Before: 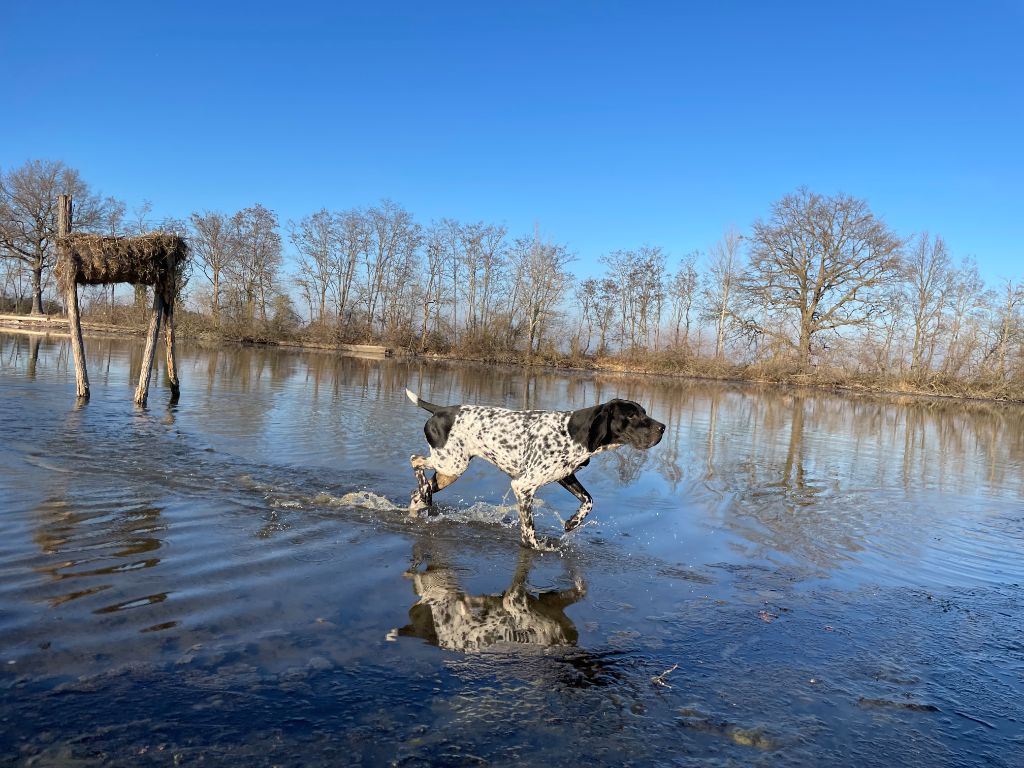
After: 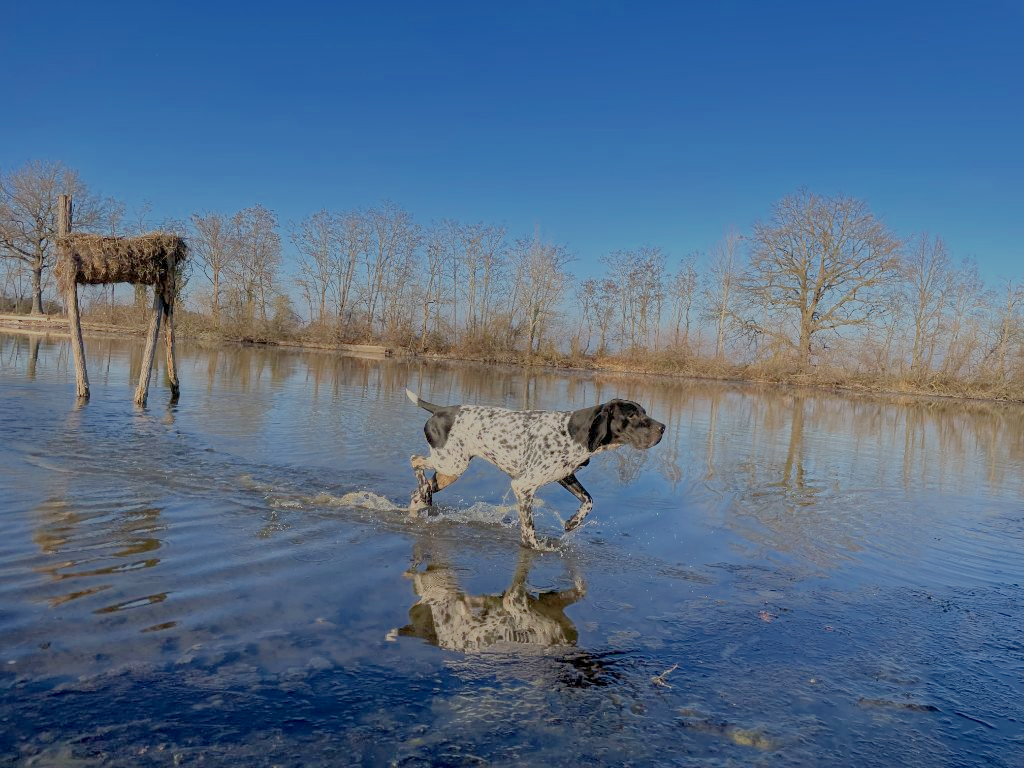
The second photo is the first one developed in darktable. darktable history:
local contrast: detail 130%
filmic rgb: black relative exposure -16 EV, white relative exposure 8 EV, threshold 3 EV, hardness 4.17, latitude 50%, contrast 0.5, color science v5 (2021), contrast in shadows safe, contrast in highlights safe, enable highlight reconstruction true
